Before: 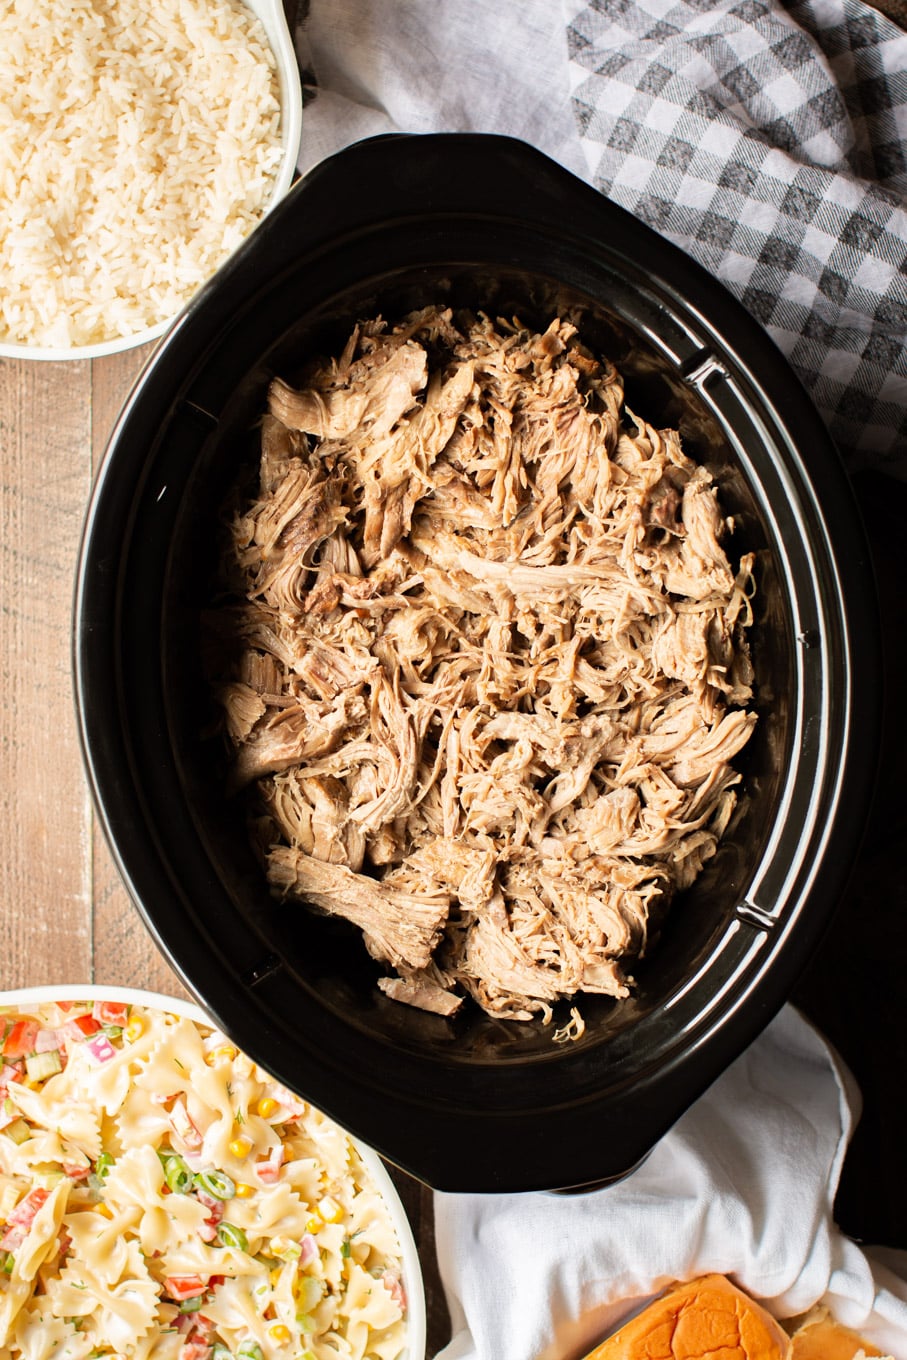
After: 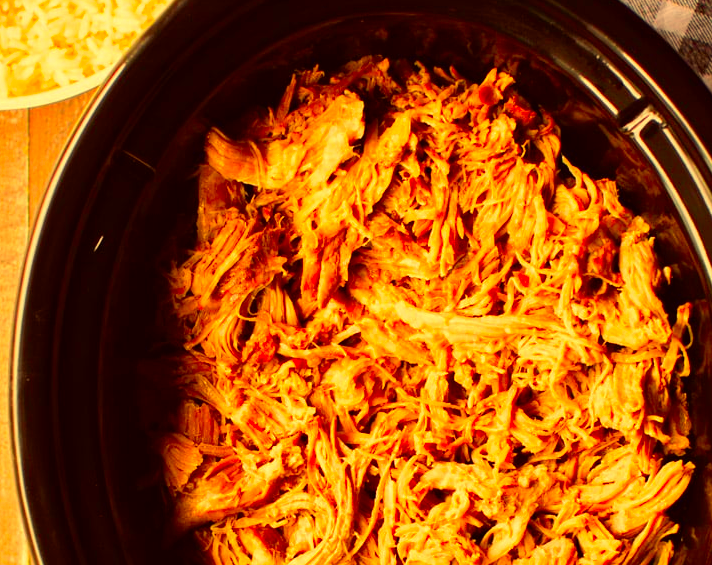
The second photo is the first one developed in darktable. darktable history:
color balance: mode lift, gamma, gain (sRGB), lift [1, 1.049, 1, 1]
crop: left 7.036%, top 18.398%, right 14.379%, bottom 40.043%
white balance: red 1.123, blue 0.83
color correction: saturation 2.15
